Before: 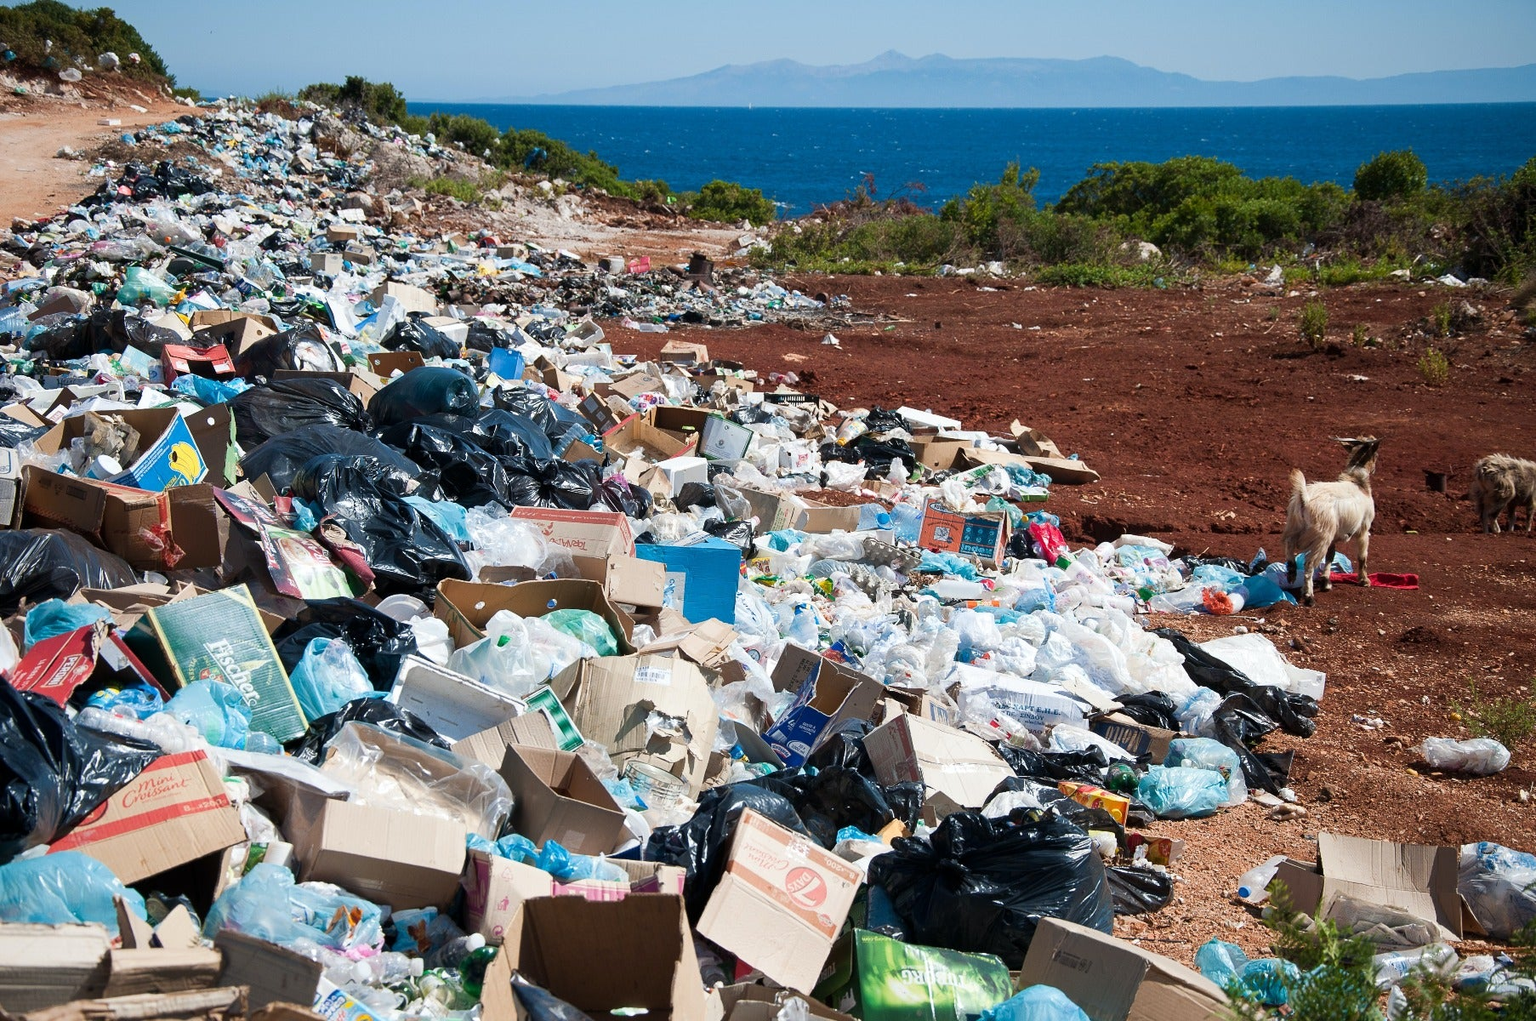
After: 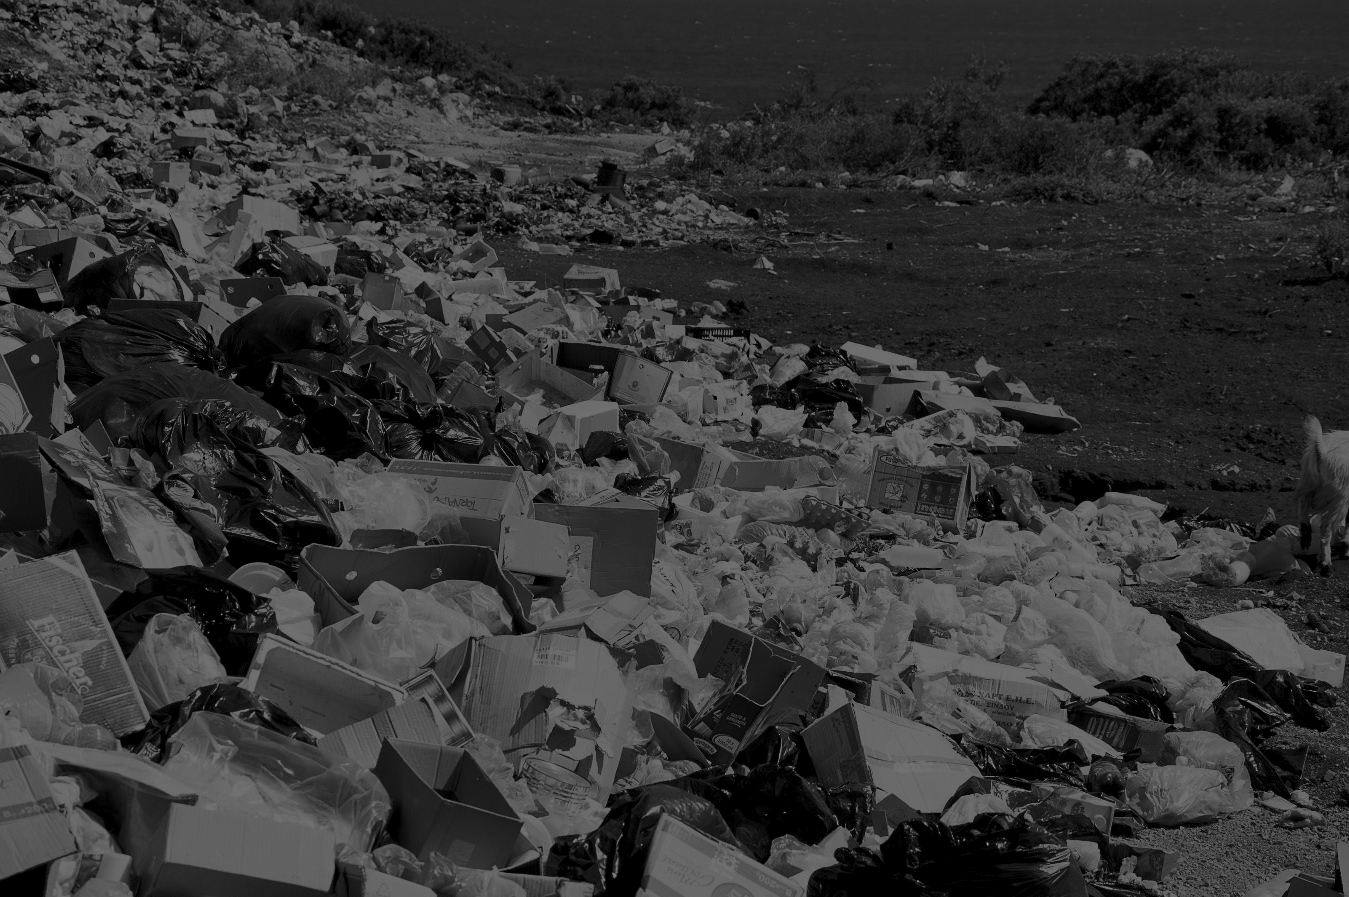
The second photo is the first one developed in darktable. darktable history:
colorize: hue 194.4°, saturation 29%, source mix 61.75%, lightness 3.98%, version 1
contrast brightness saturation: contrast -0.1, saturation -0.1
crop and rotate: left 11.831%, top 11.346%, right 13.429%, bottom 13.899%
exposure: exposure 0.207 EV, compensate highlight preservation false
shadows and highlights: shadows color adjustment 97.66%, soften with gaussian
monochrome: a 26.22, b 42.67, size 0.8
sharpen: radius 2.883, amount 0.868, threshold 47.523
